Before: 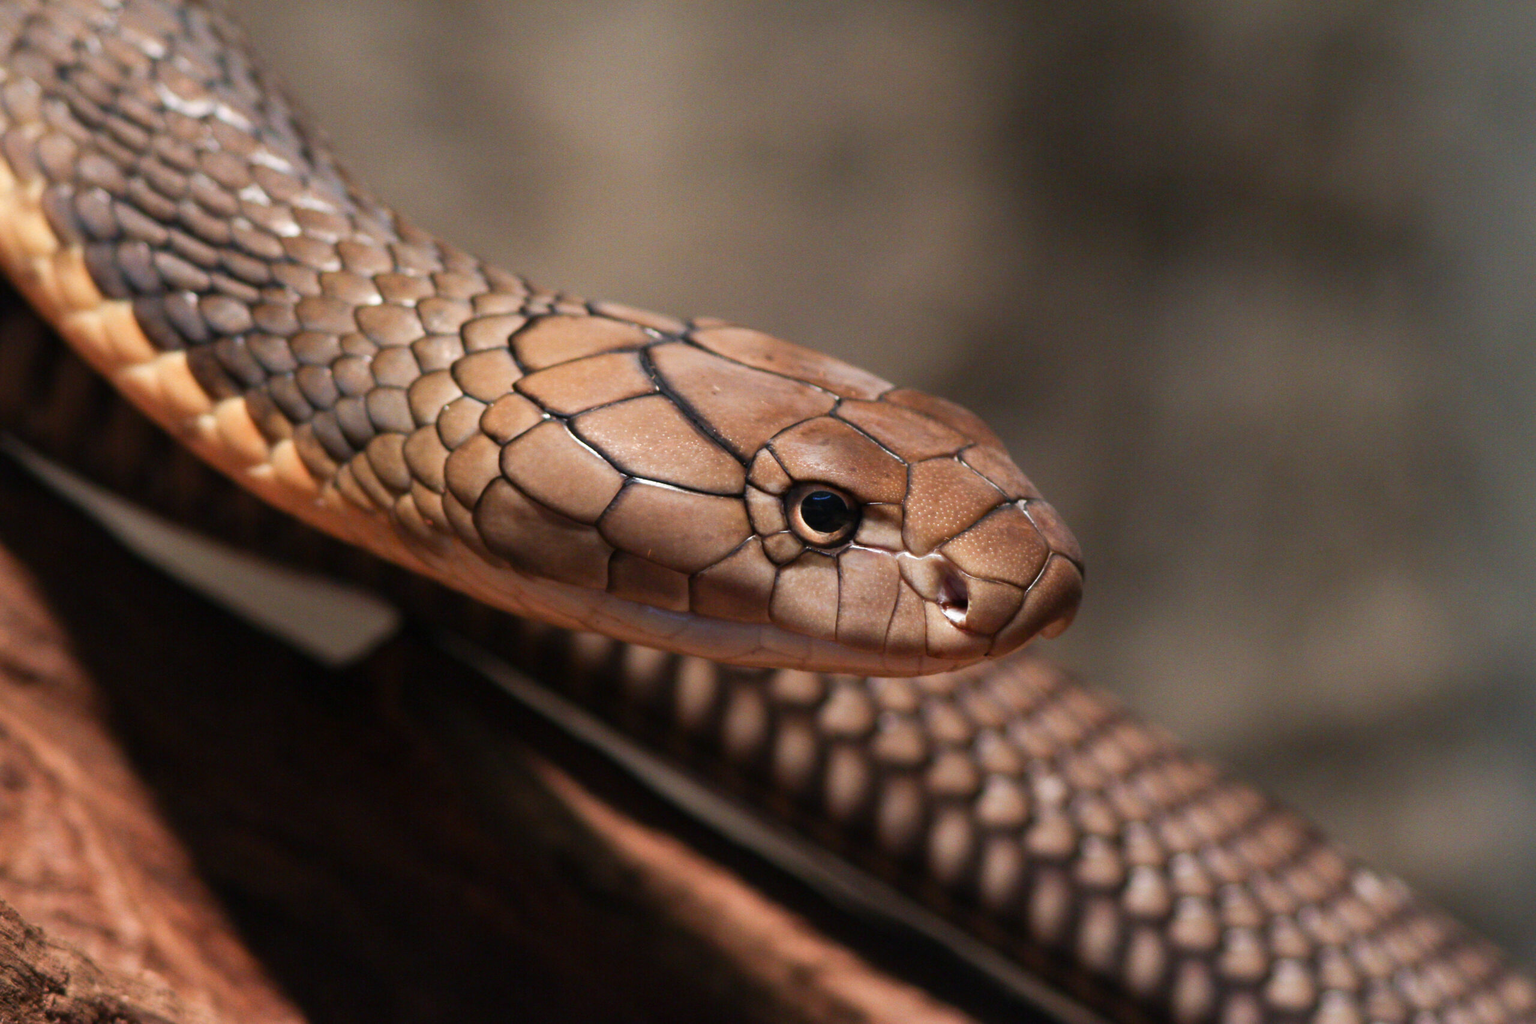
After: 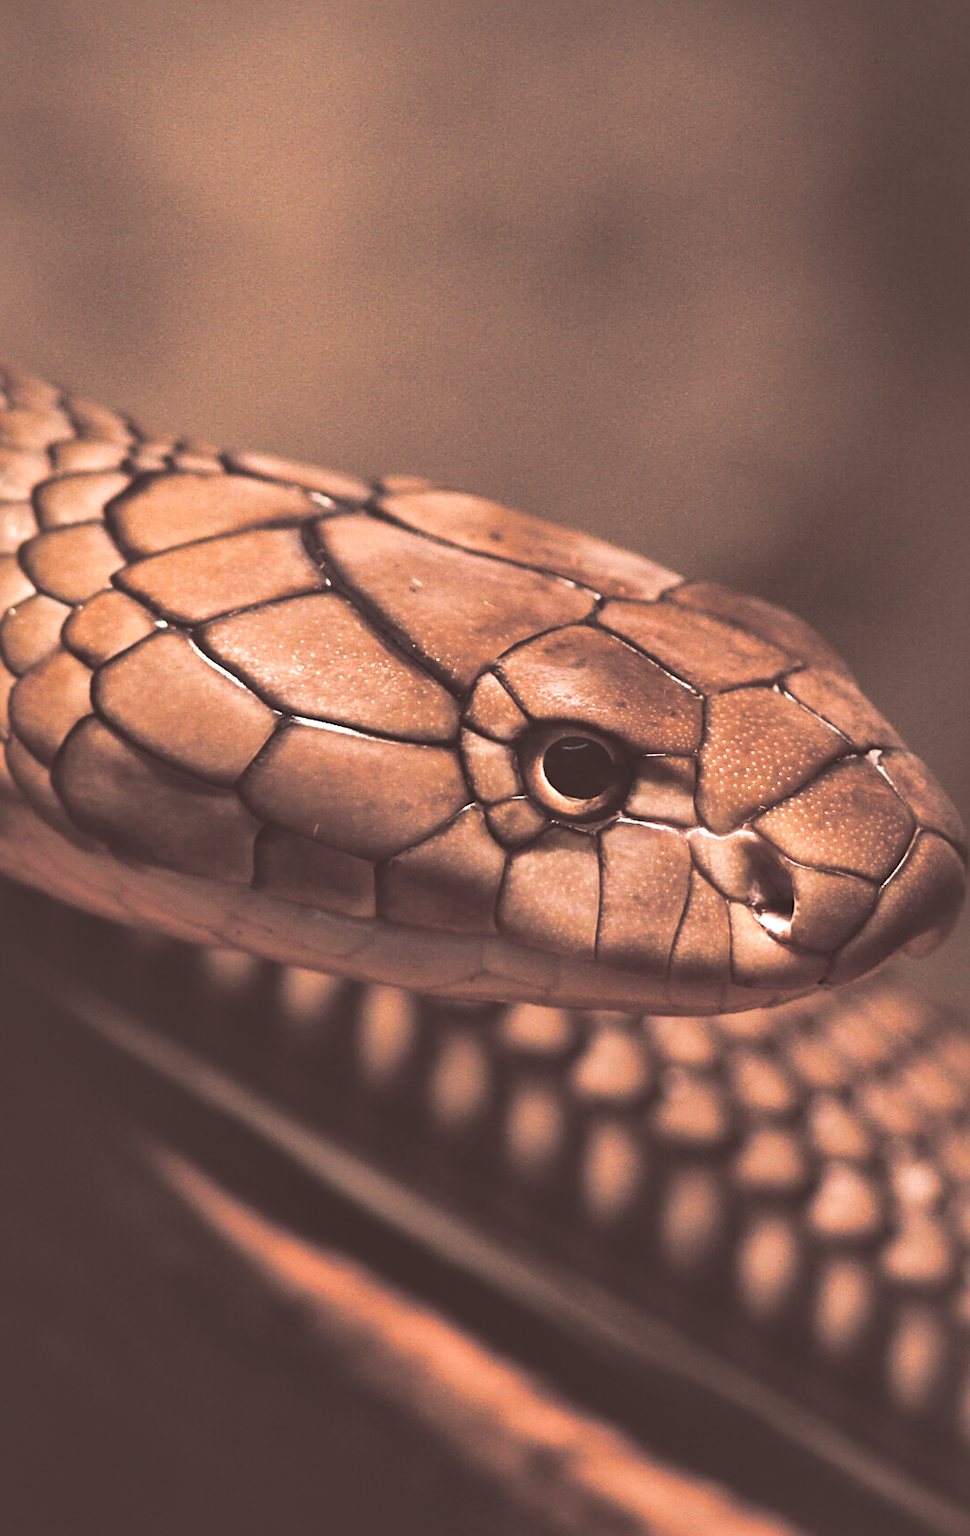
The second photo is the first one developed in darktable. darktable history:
crop: left 28.583%, right 29.231%
local contrast: mode bilateral grid, contrast 20, coarseness 50, detail 171%, midtone range 0.2
sharpen: on, module defaults
exposure: black level correction -0.041, exposure 0.064 EV, compensate highlight preservation false
white balance: red 1.009, blue 0.985
color correction: highlights a* 9.03, highlights b* 8.71, shadows a* 40, shadows b* 40, saturation 0.8
split-toning: shadows › hue 201.6°, shadows › saturation 0.16, highlights › hue 50.4°, highlights › saturation 0.2, balance -49.9
